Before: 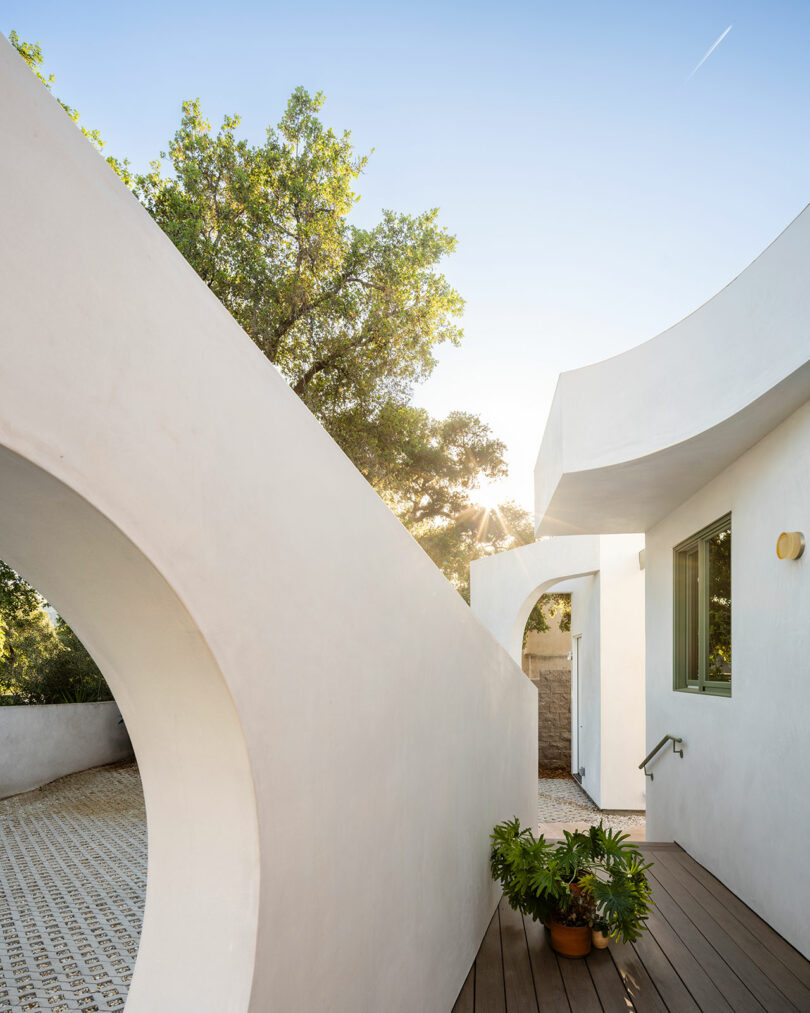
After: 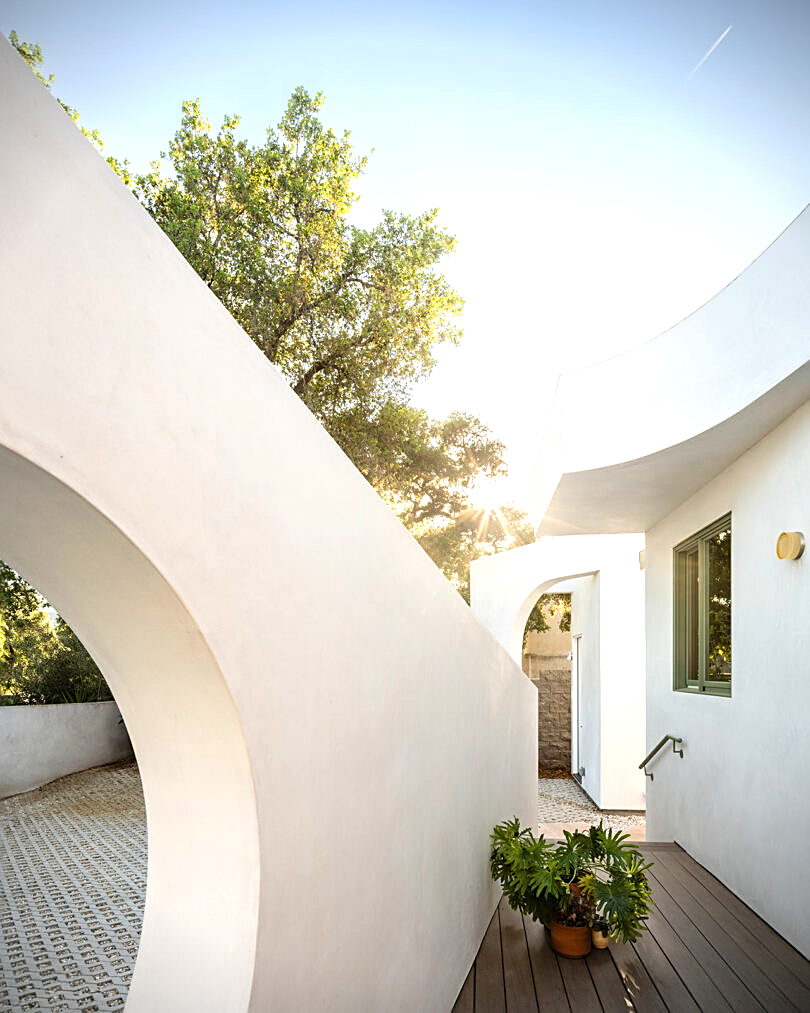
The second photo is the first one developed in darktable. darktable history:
exposure: black level correction 0, exposure 0.499 EV, compensate highlight preservation false
sharpen: on, module defaults
vignetting: fall-off start 91.98%, brightness -0.711, saturation -0.477
